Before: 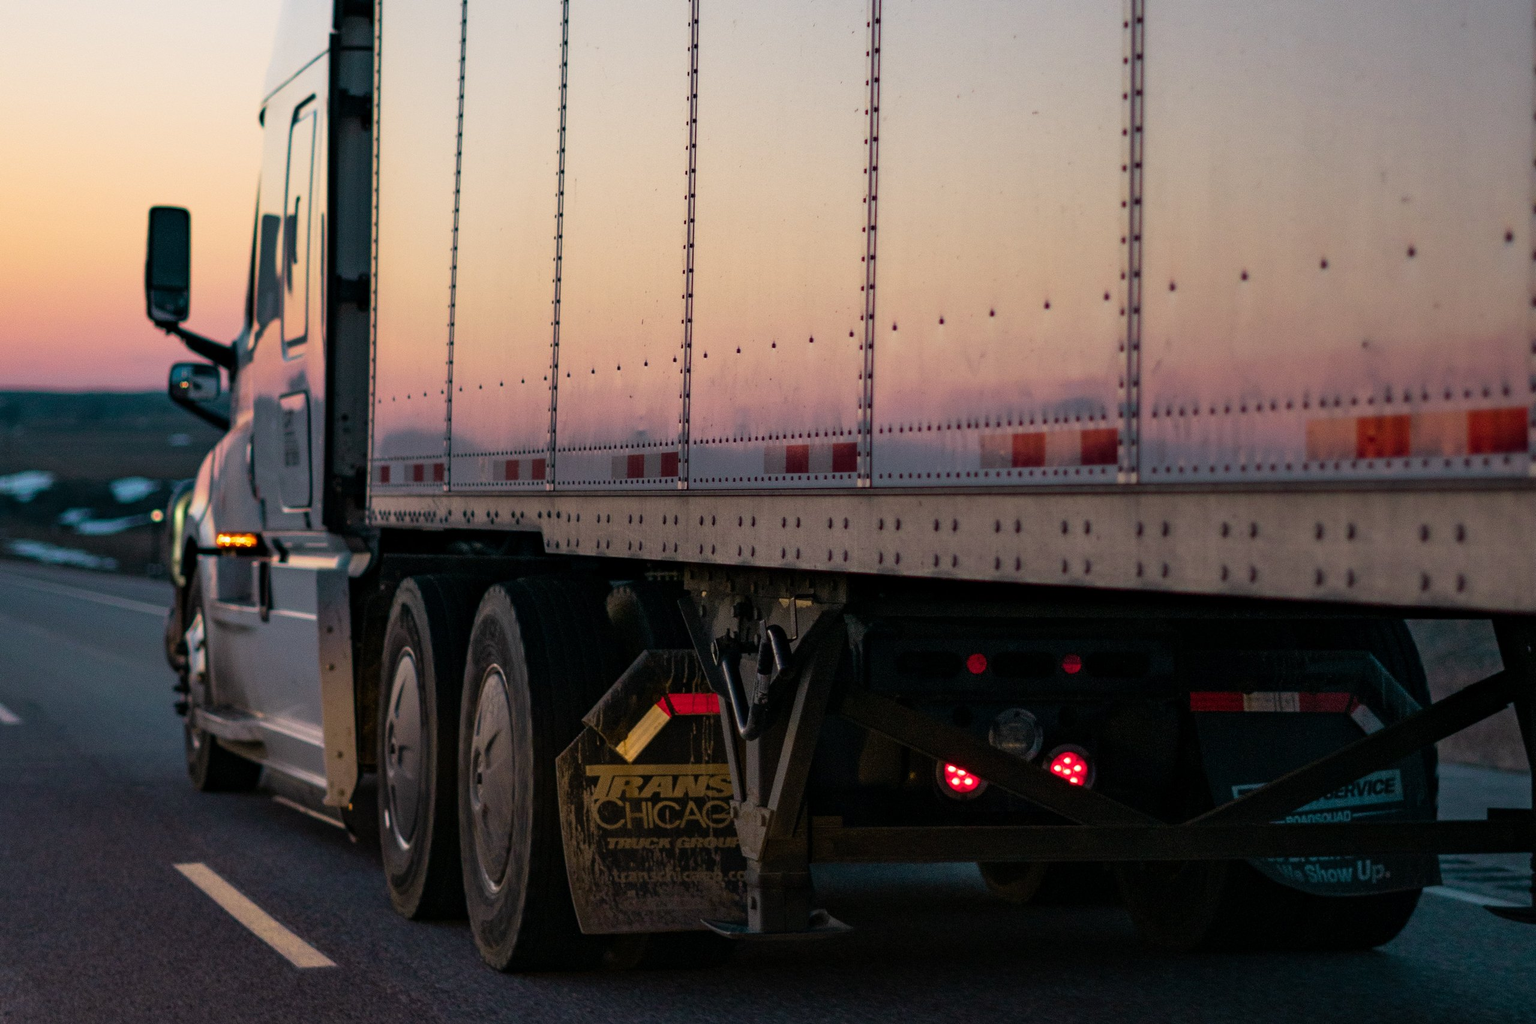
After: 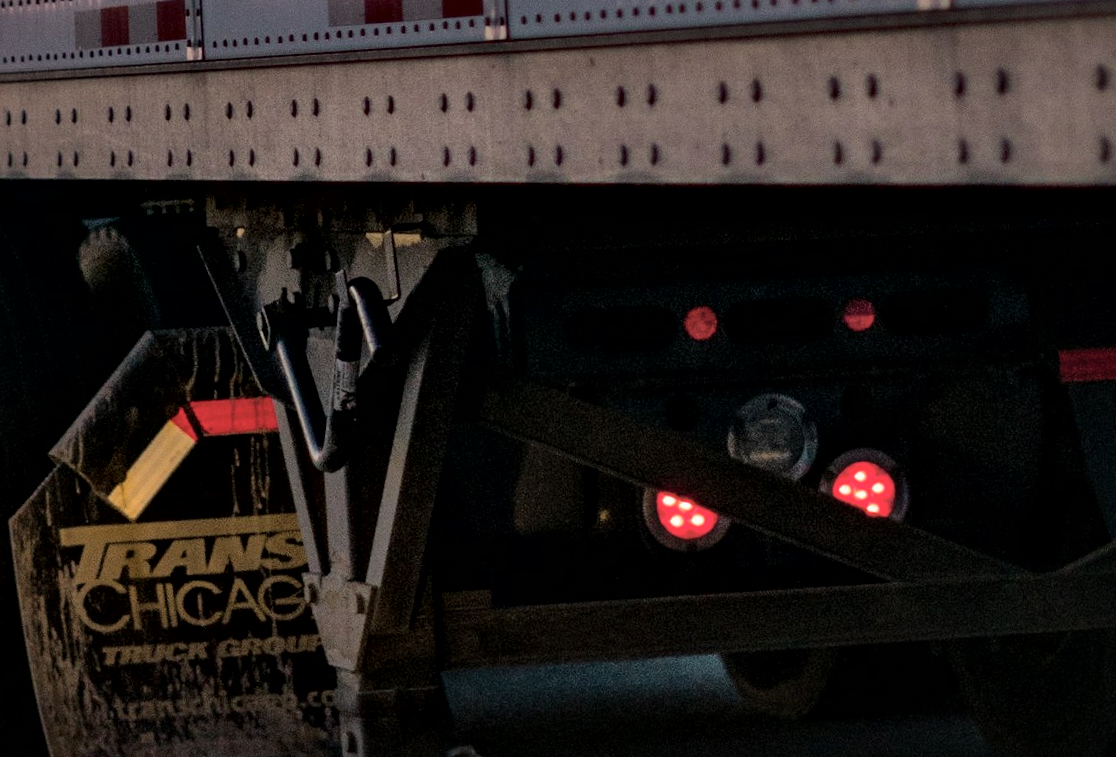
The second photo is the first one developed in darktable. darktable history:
exposure: compensate exposure bias true, compensate highlight preservation false
crop: left 37.221%, top 45.169%, right 20.63%, bottom 13.777%
local contrast: mode bilateral grid, contrast 70, coarseness 75, detail 180%, midtone range 0.2
rotate and perspective: rotation -3.18°, automatic cropping off
